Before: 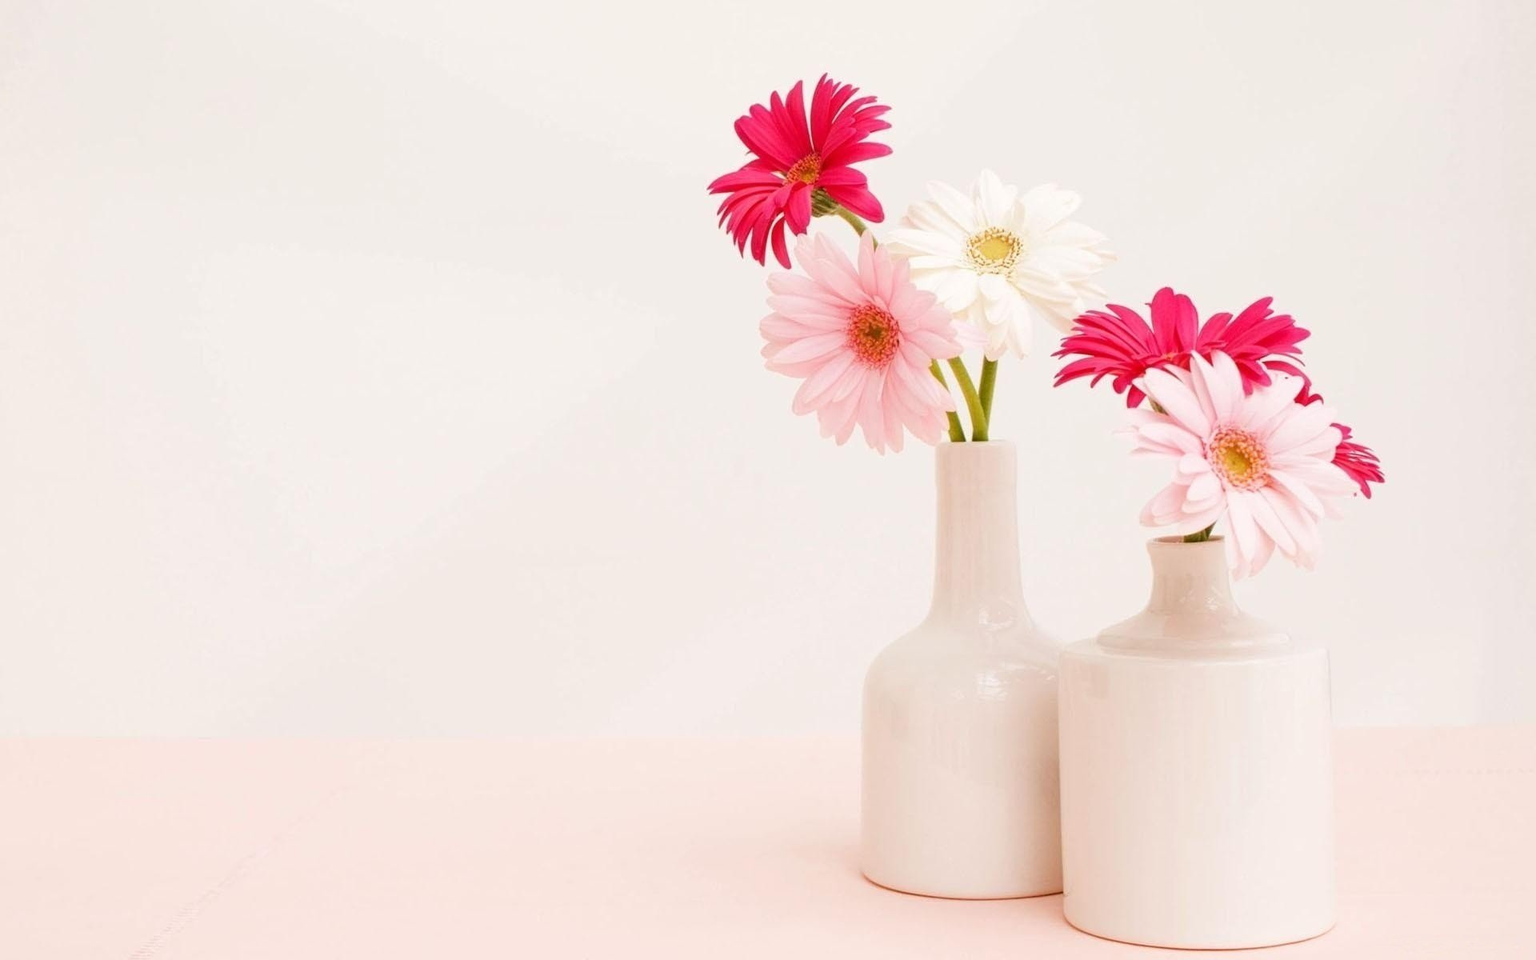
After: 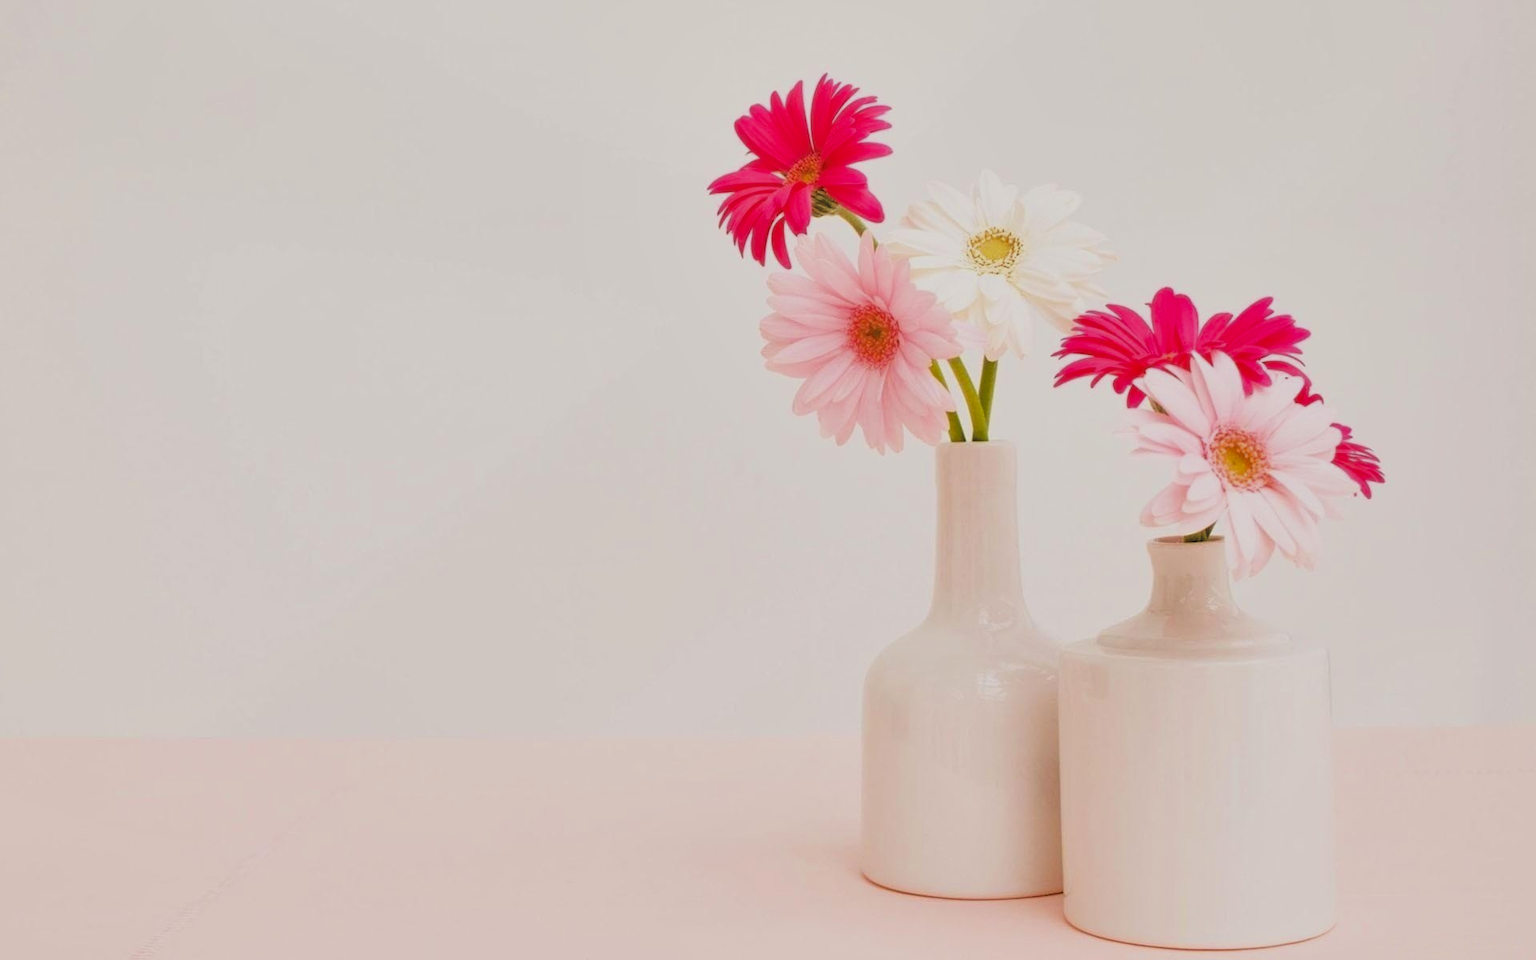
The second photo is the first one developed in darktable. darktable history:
shadows and highlights: on, module defaults
filmic rgb: black relative exposure -5.09 EV, white relative exposure 3.96 EV, hardness 2.9, contrast 1.297, highlights saturation mix -30.08%, color science v6 (2022), iterations of high-quality reconstruction 0
